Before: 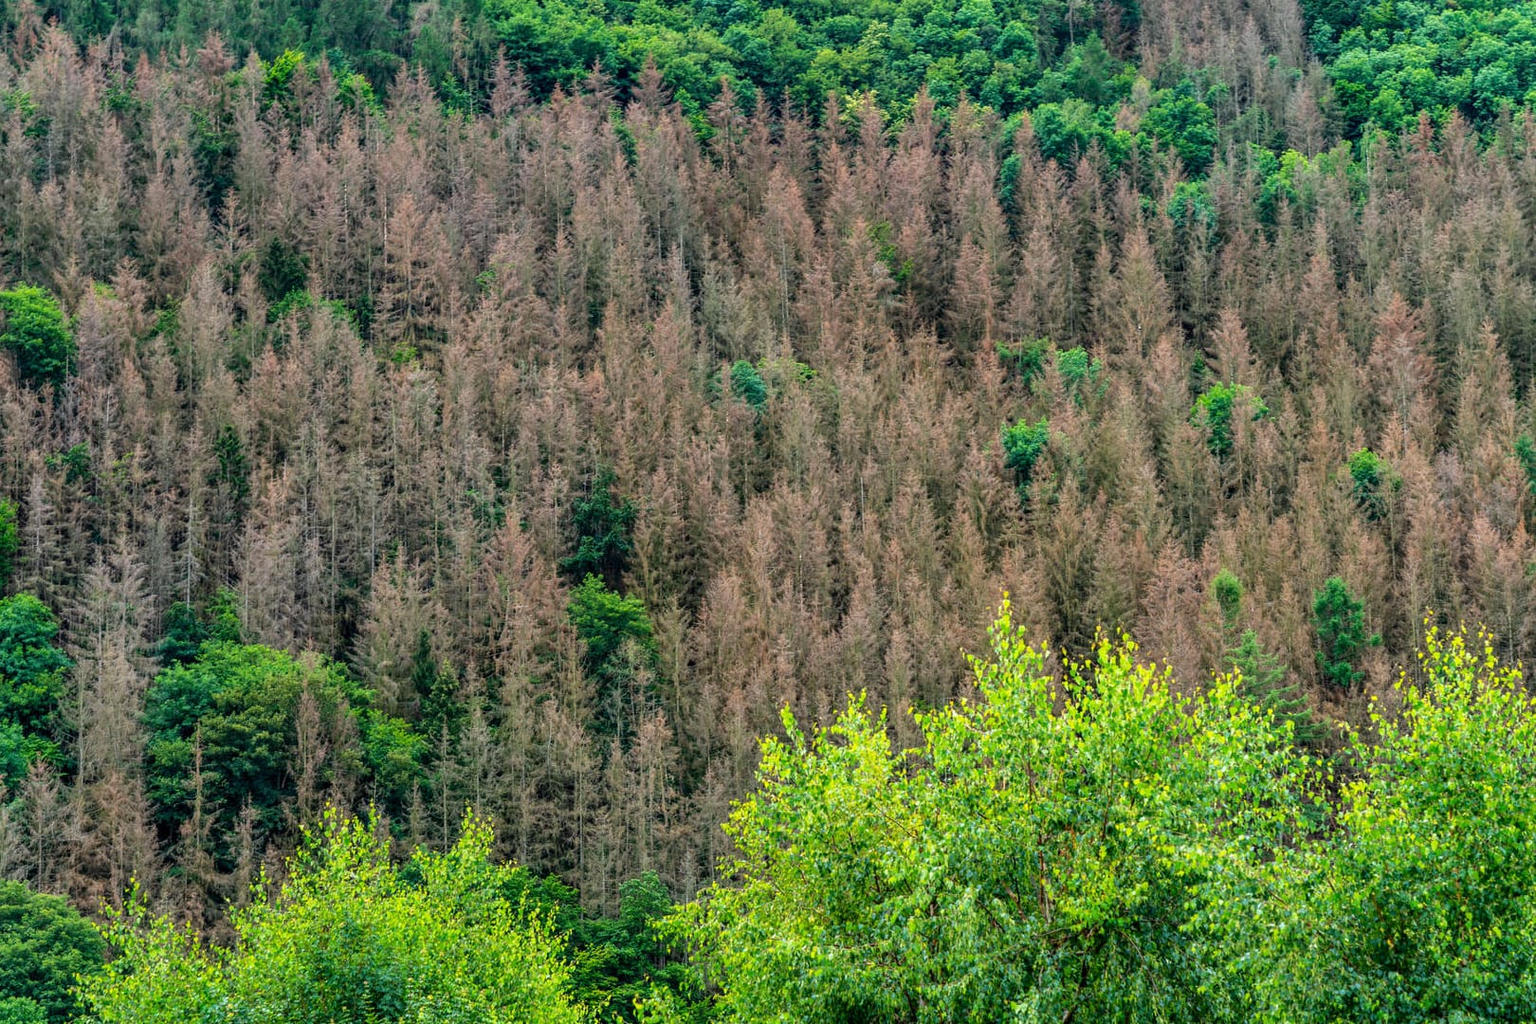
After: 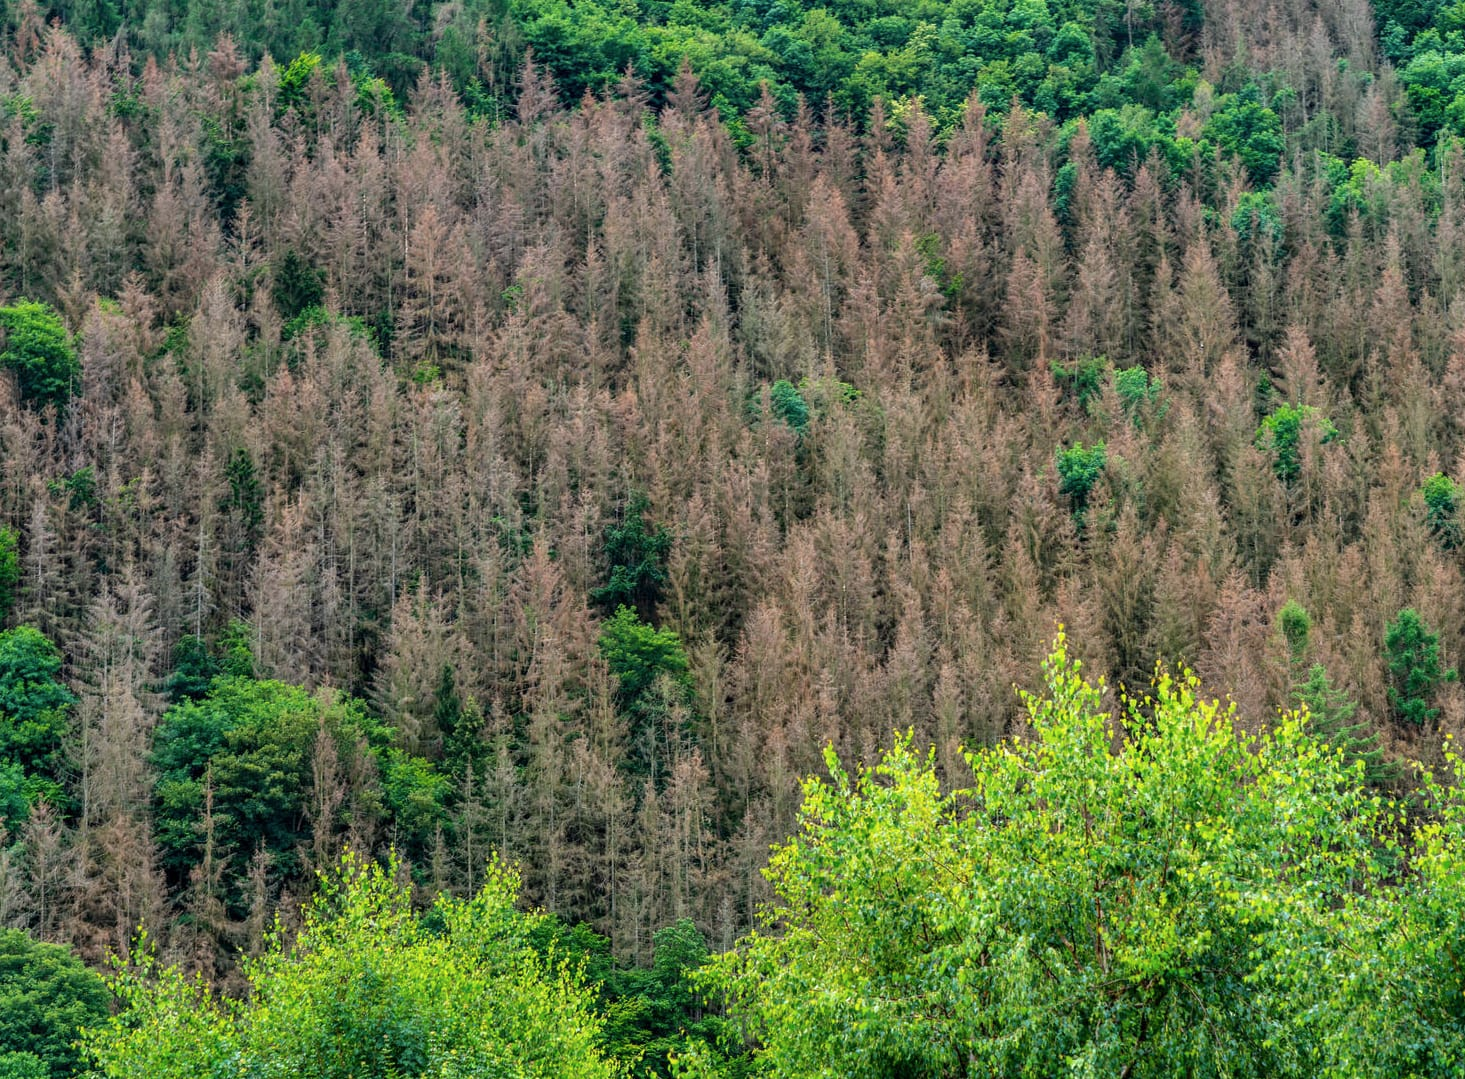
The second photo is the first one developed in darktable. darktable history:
contrast brightness saturation: contrast 0.01, saturation -0.05
crop: right 9.509%, bottom 0.031%
